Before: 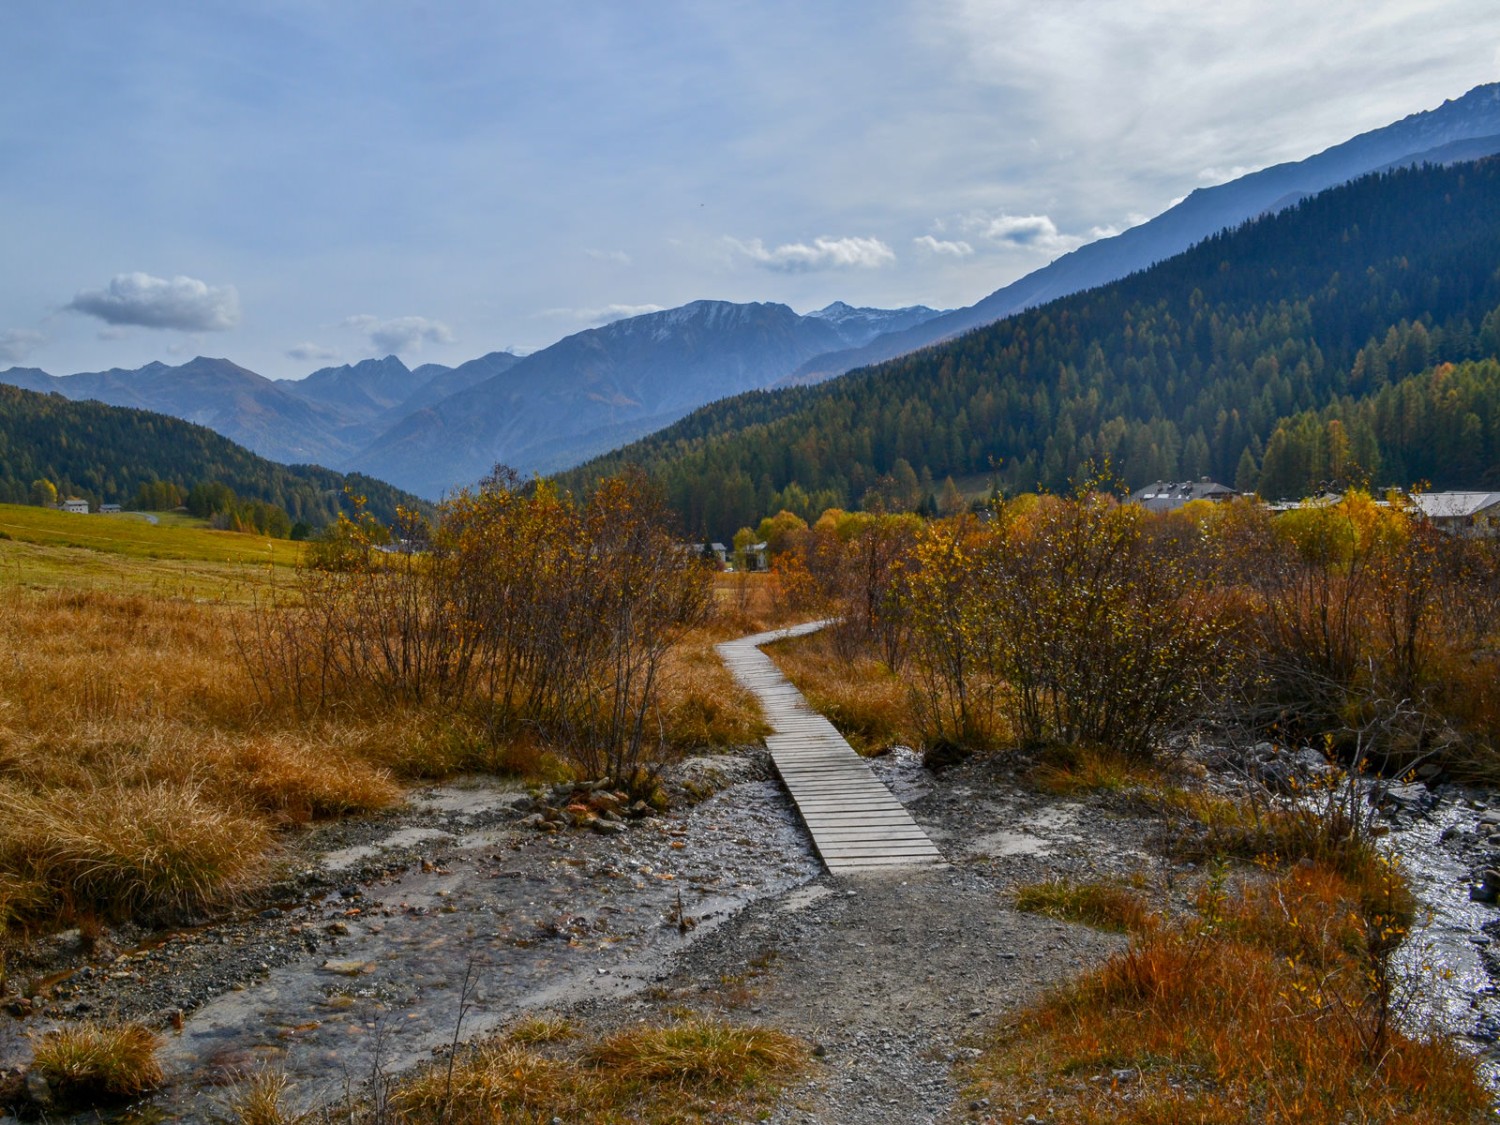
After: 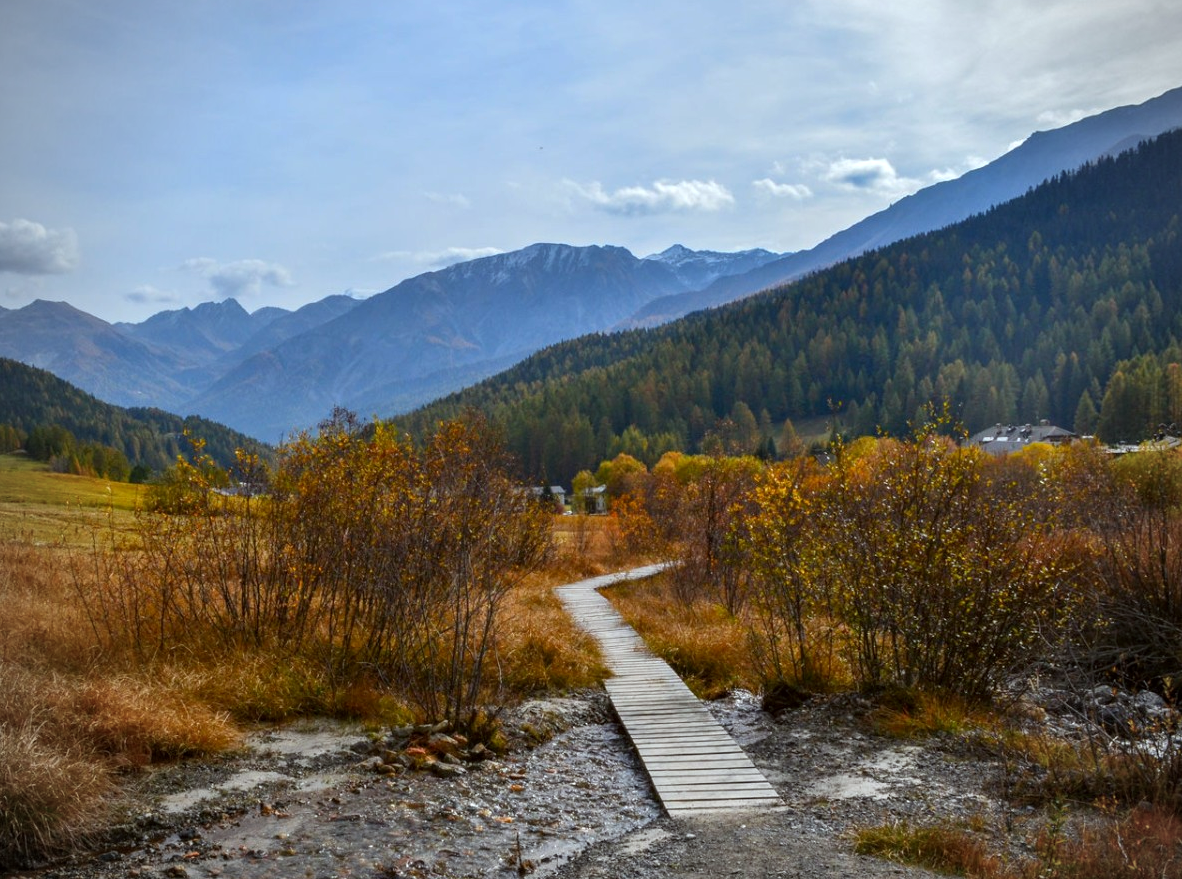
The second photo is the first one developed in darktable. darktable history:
levels: mode automatic, black 0.023%, white 99.97%, levels [0.062, 0.494, 0.925]
color correction: highlights a* -2.73, highlights b* -2.09, shadows a* 2.41, shadows b* 2.73
crop and rotate: left 10.77%, top 5.1%, right 10.41%, bottom 16.76%
vignetting: on, module defaults
